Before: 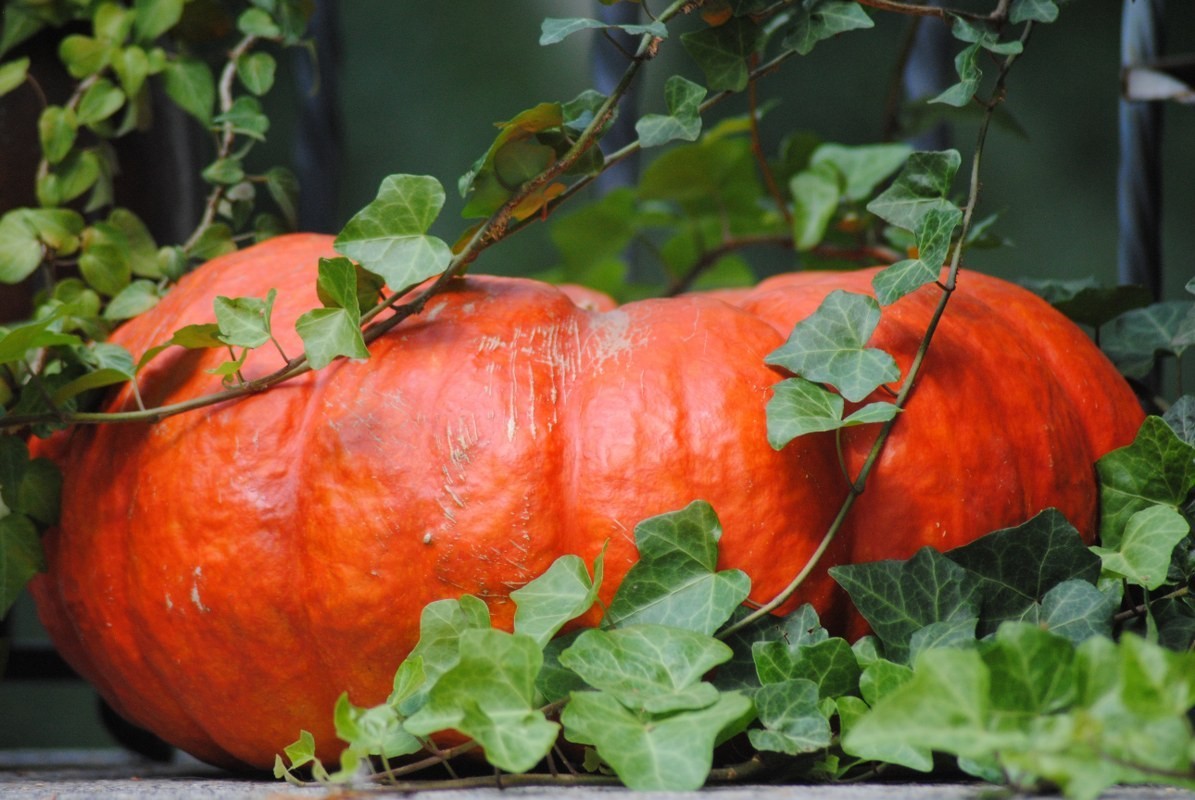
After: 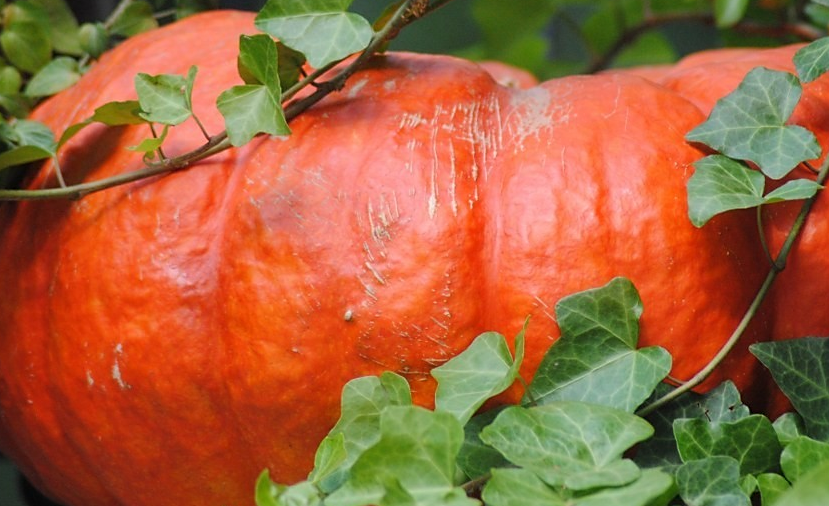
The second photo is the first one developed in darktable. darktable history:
sharpen: radius 1.872, amount 0.41, threshold 1.478
crop: left 6.664%, top 27.892%, right 23.903%, bottom 8.802%
